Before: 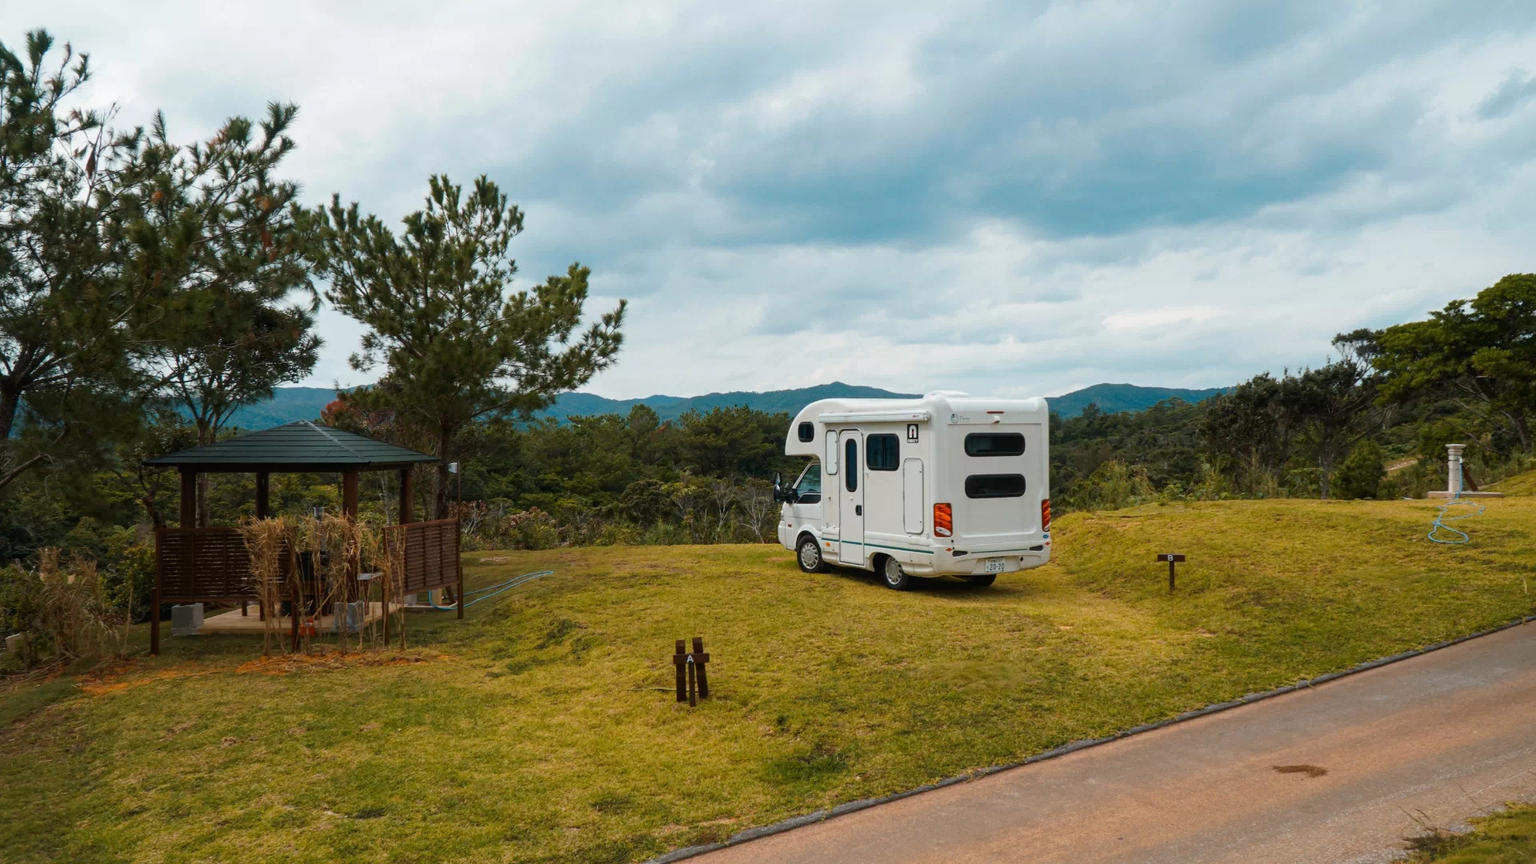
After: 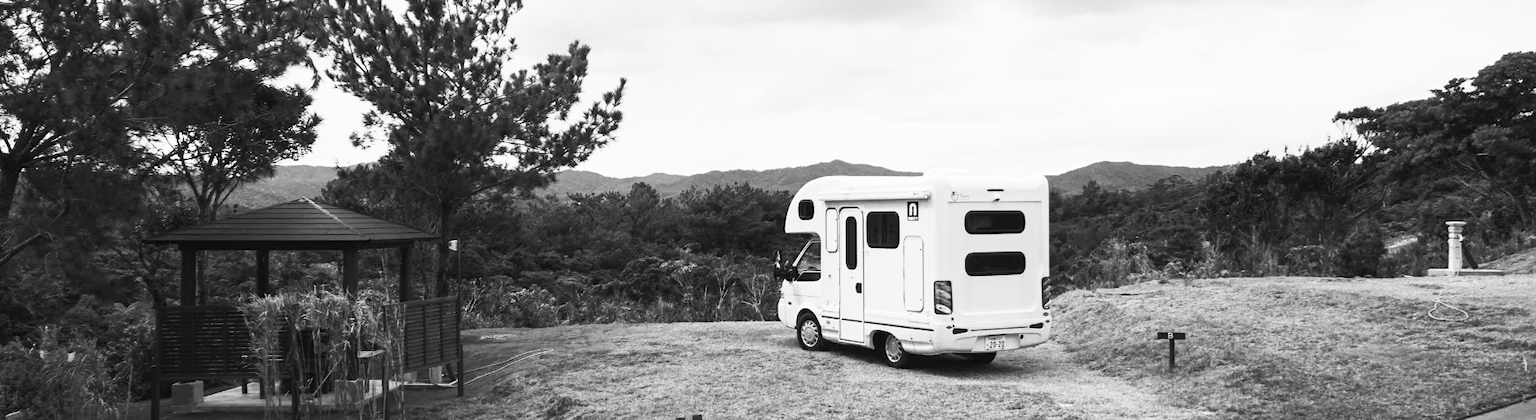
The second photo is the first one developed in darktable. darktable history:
crop and rotate: top 25.826%, bottom 25.458%
contrast brightness saturation: contrast 0.548, brightness 0.457, saturation -0.988
